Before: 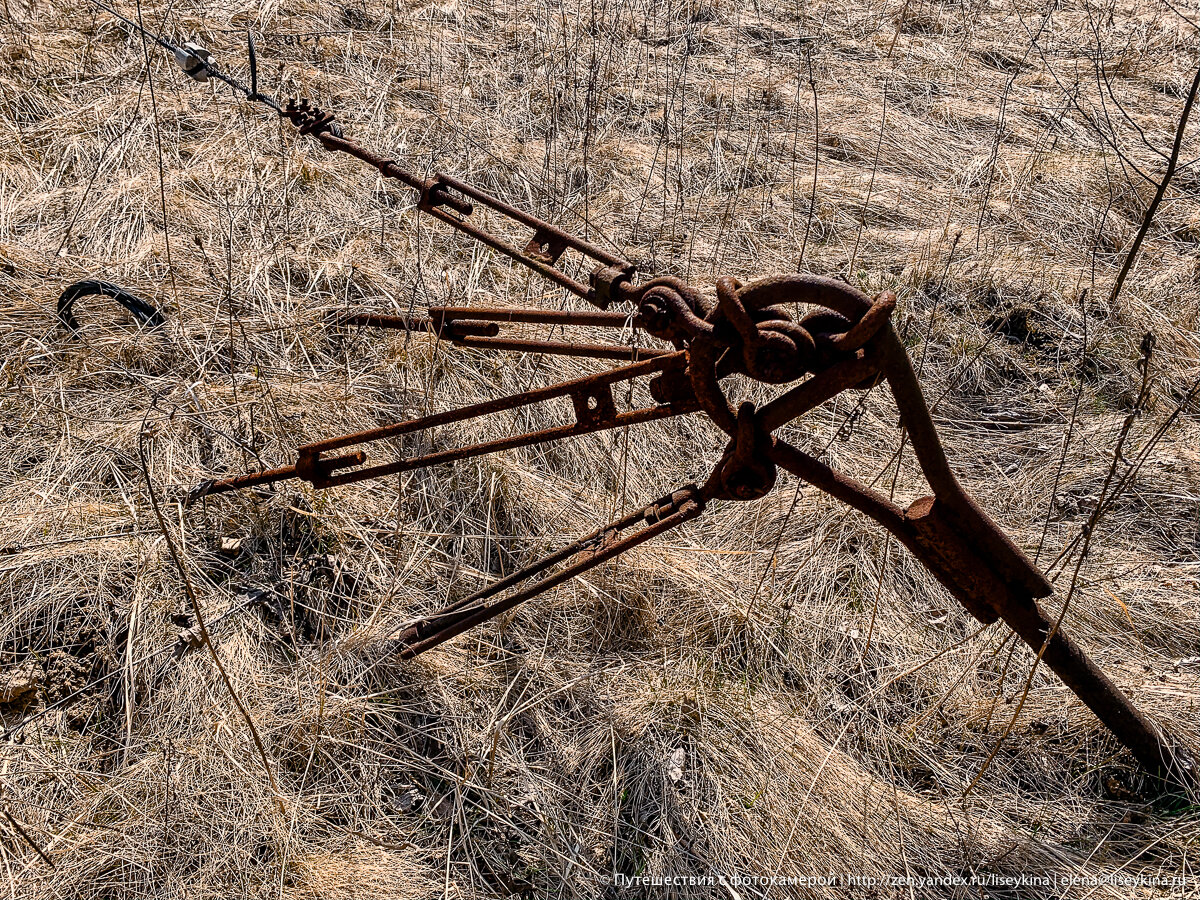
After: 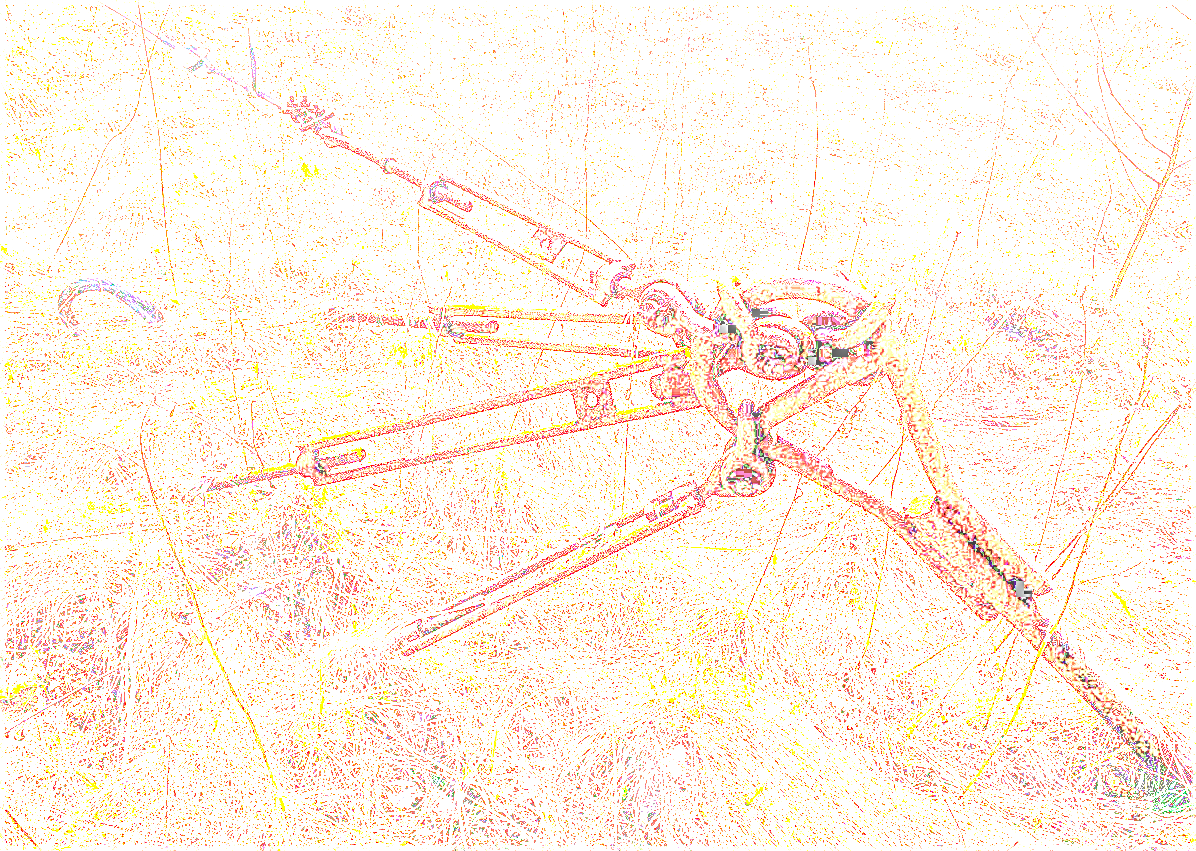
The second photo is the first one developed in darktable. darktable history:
exposure: exposure 7.99 EV, compensate highlight preservation false
crop: top 0.352%, right 0.259%, bottom 5.026%
local contrast: detail 202%
sharpen: amount 0.598
tone curve: curves: ch0 [(0, 0) (0.058, 0.027) (0.214, 0.183) (0.304, 0.288) (0.522, 0.549) (0.658, 0.7) (0.741, 0.775) (0.844, 0.866) (0.986, 0.957)]; ch1 [(0, 0) (0.172, 0.123) (0.312, 0.296) (0.437, 0.429) (0.471, 0.469) (0.502, 0.5) (0.513, 0.515) (0.572, 0.603) (0.617, 0.653) (0.68, 0.724) (0.889, 0.924) (1, 1)]; ch2 [(0, 0) (0.411, 0.424) (0.489, 0.49) (0.502, 0.5) (0.517, 0.519) (0.549, 0.578) (0.604, 0.628) (0.693, 0.686) (1, 1)], color space Lab, independent channels
